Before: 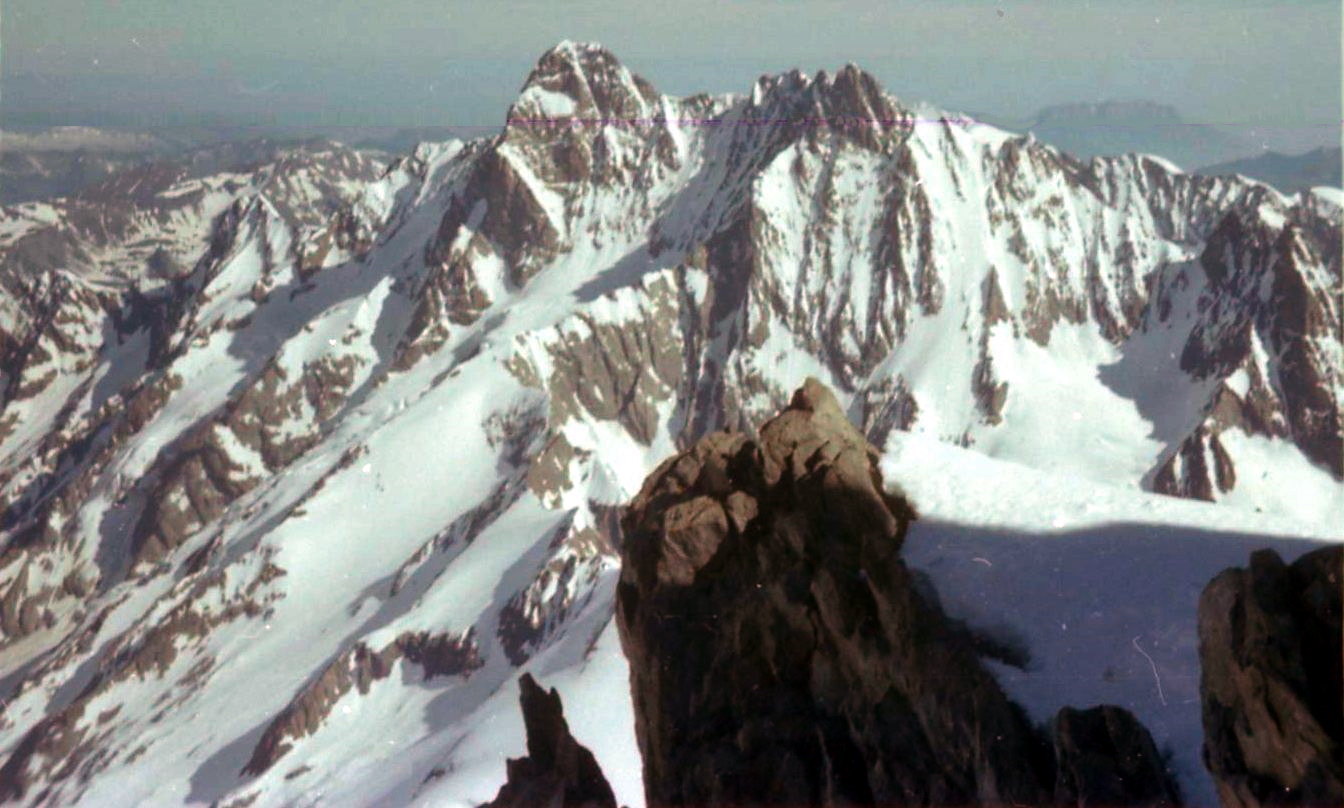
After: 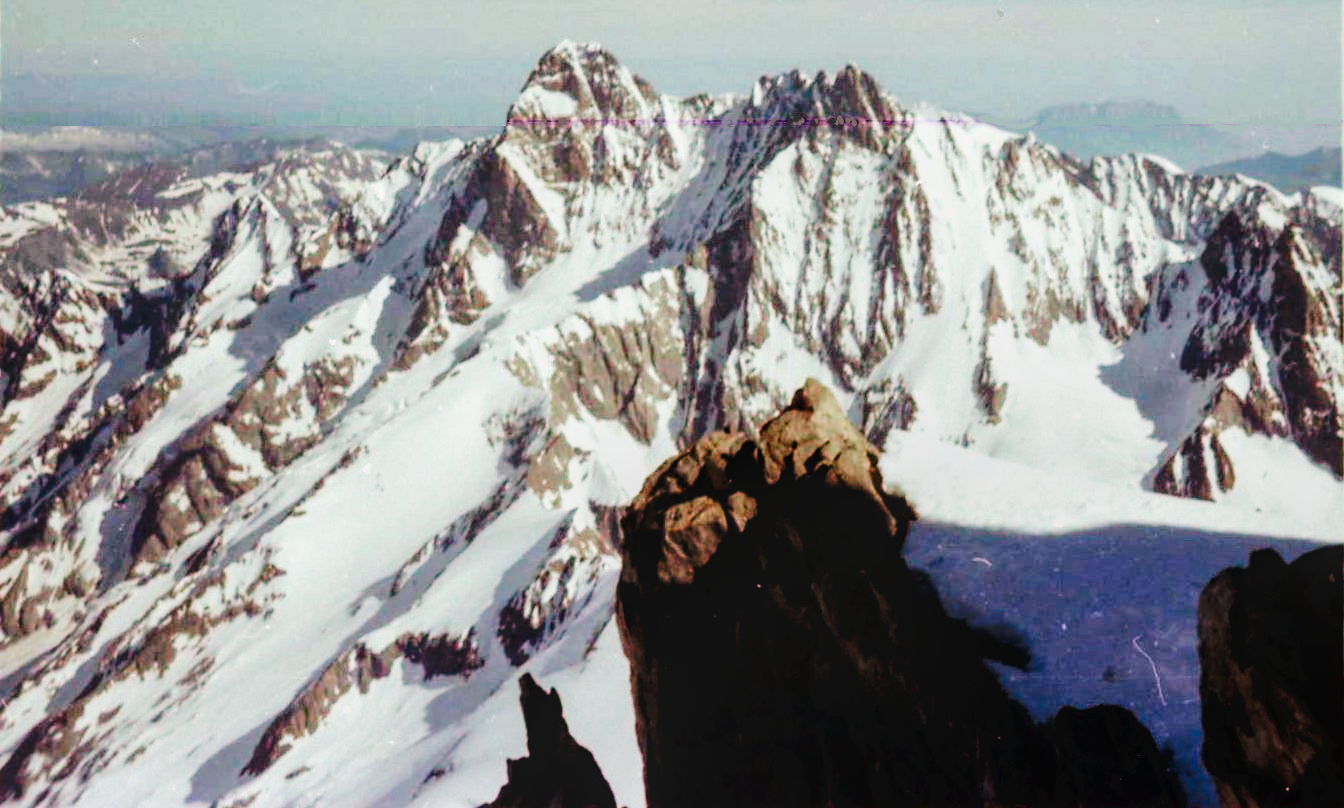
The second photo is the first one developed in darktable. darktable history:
local contrast: on, module defaults
color balance rgb: perceptual saturation grading › global saturation 20%, perceptual saturation grading › highlights -50%, perceptual saturation grading › shadows 30%, perceptual brilliance grading › global brilliance 10%, perceptual brilliance grading › shadows 15%
tone curve: curves: ch0 [(0, 0) (0.003, 0.02) (0.011, 0.021) (0.025, 0.022) (0.044, 0.023) (0.069, 0.026) (0.1, 0.04) (0.136, 0.06) (0.177, 0.092) (0.224, 0.127) (0.277, 0.176) (0.335, 0.258) (0.399, 0.349) (0.468, 0.444) (0.543, 0.546) (0.623, 0.649) (0.709, 0.754) (0.801, 0.842) (0.898, 0.922) (1, 1)], preserve colors none
filmic rgb: black relative exposure -7.65 EV, white relative exposure 4.56 EV, hardness 3.61, contrast 1.25
